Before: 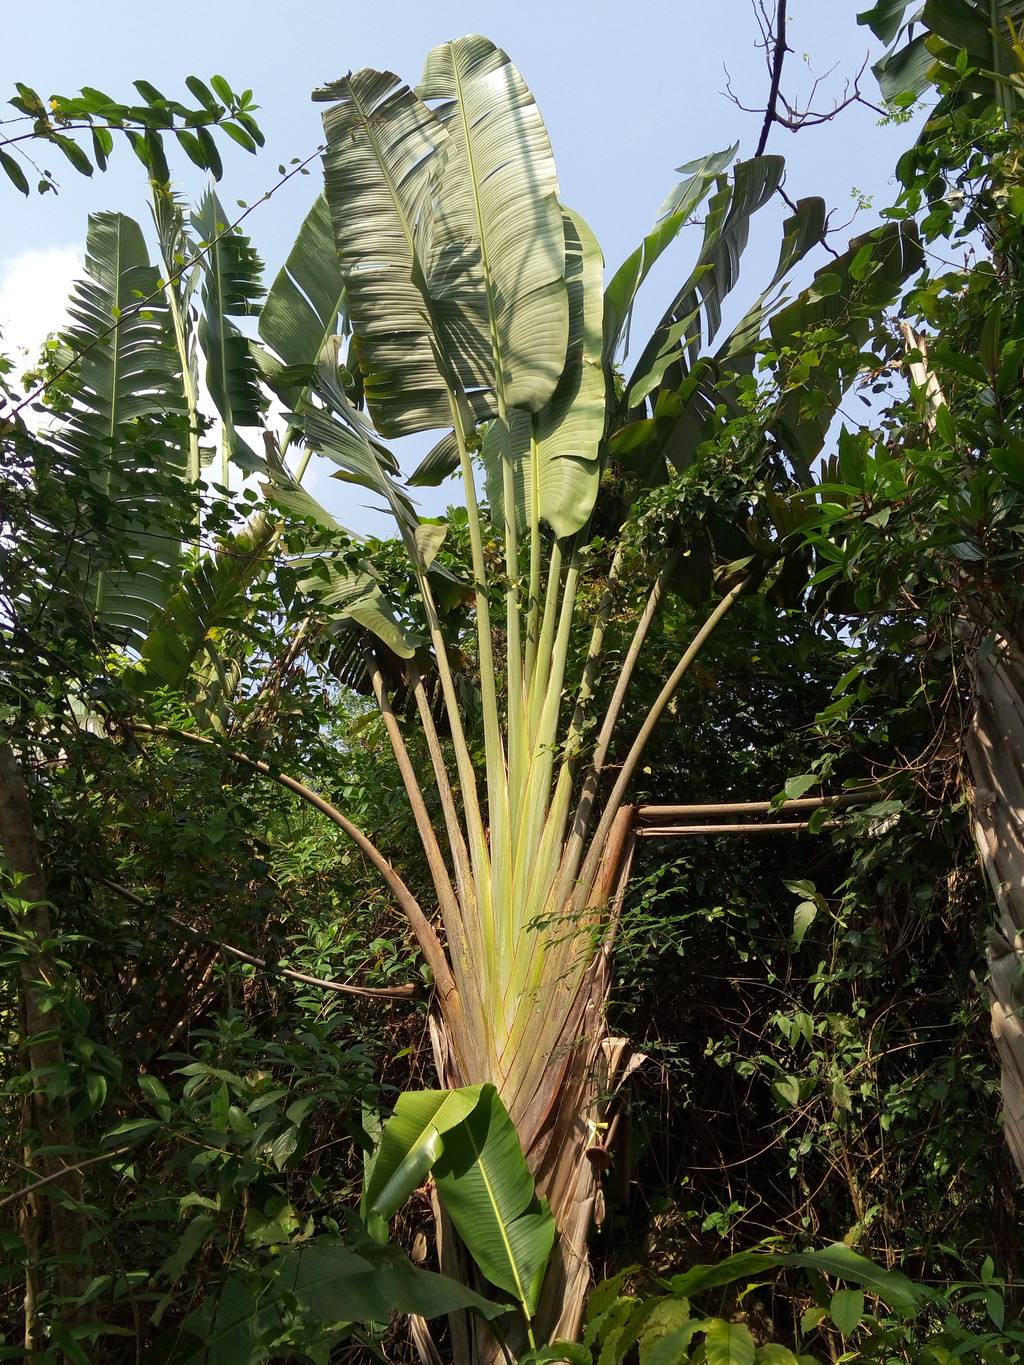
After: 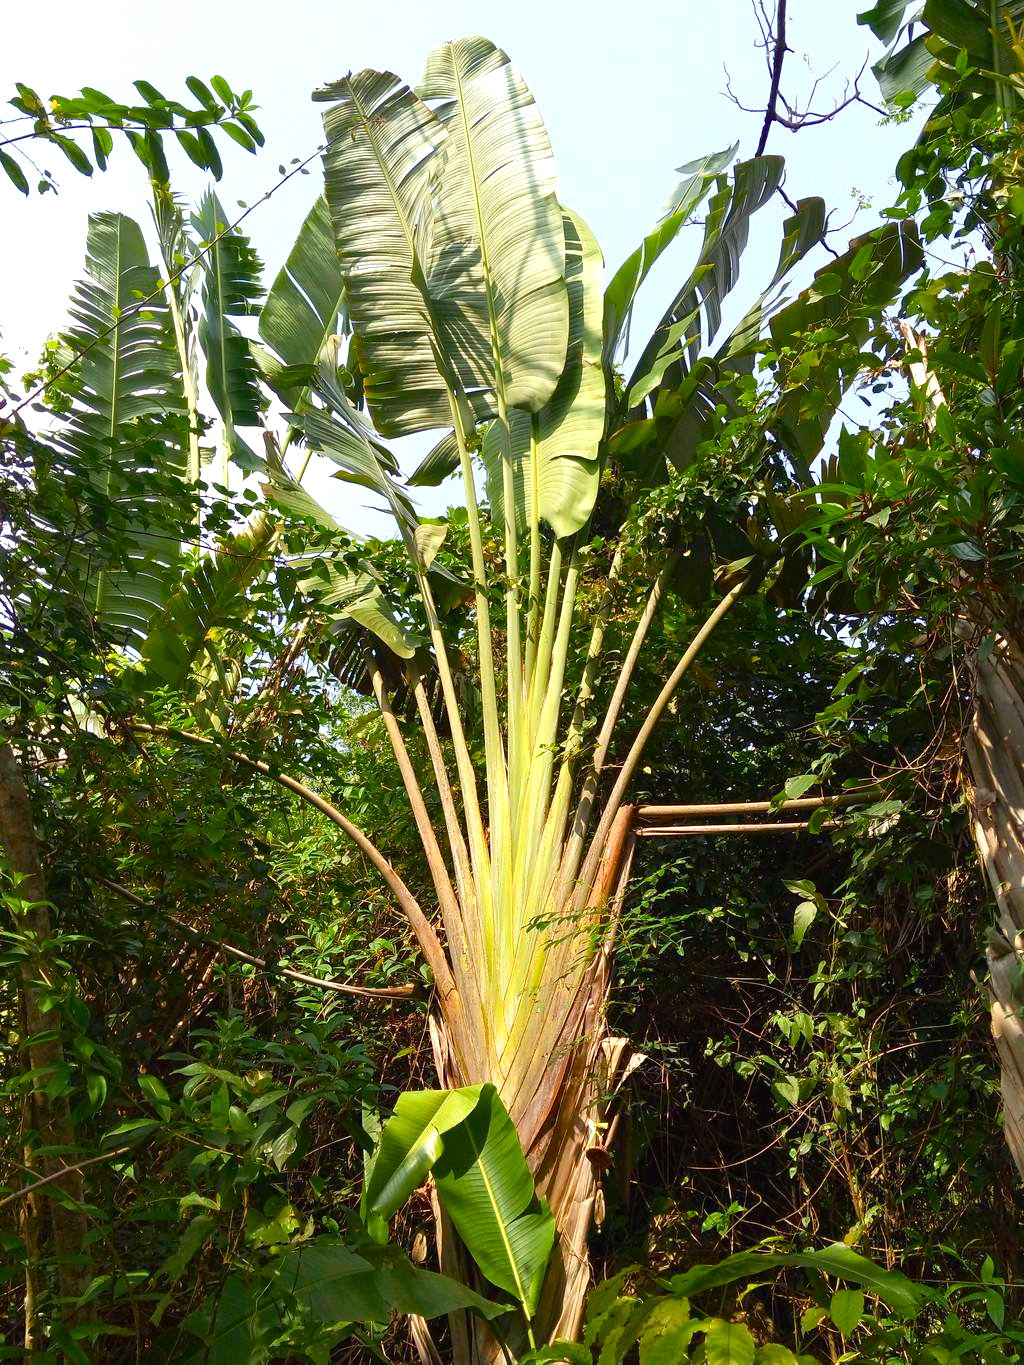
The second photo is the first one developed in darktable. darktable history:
color balance rgb: perceptual saturation grading › global saturation 35%, perceptual saturation grading › highlights -30%, perceptual saturation grading › shadows 35%, perceptual brilliance grading › global brilliance 3%, perceptual brilliance grading › highlights -3%, perceptual brilliance grading › shadows 3%
contrast brightness saturation: contrast -0.02, brightness -0.01, saturation 0.03
exposure: black level correction 0, exposure 0.68 EV, compensate exposure bias true, compensate highlight preservation false
